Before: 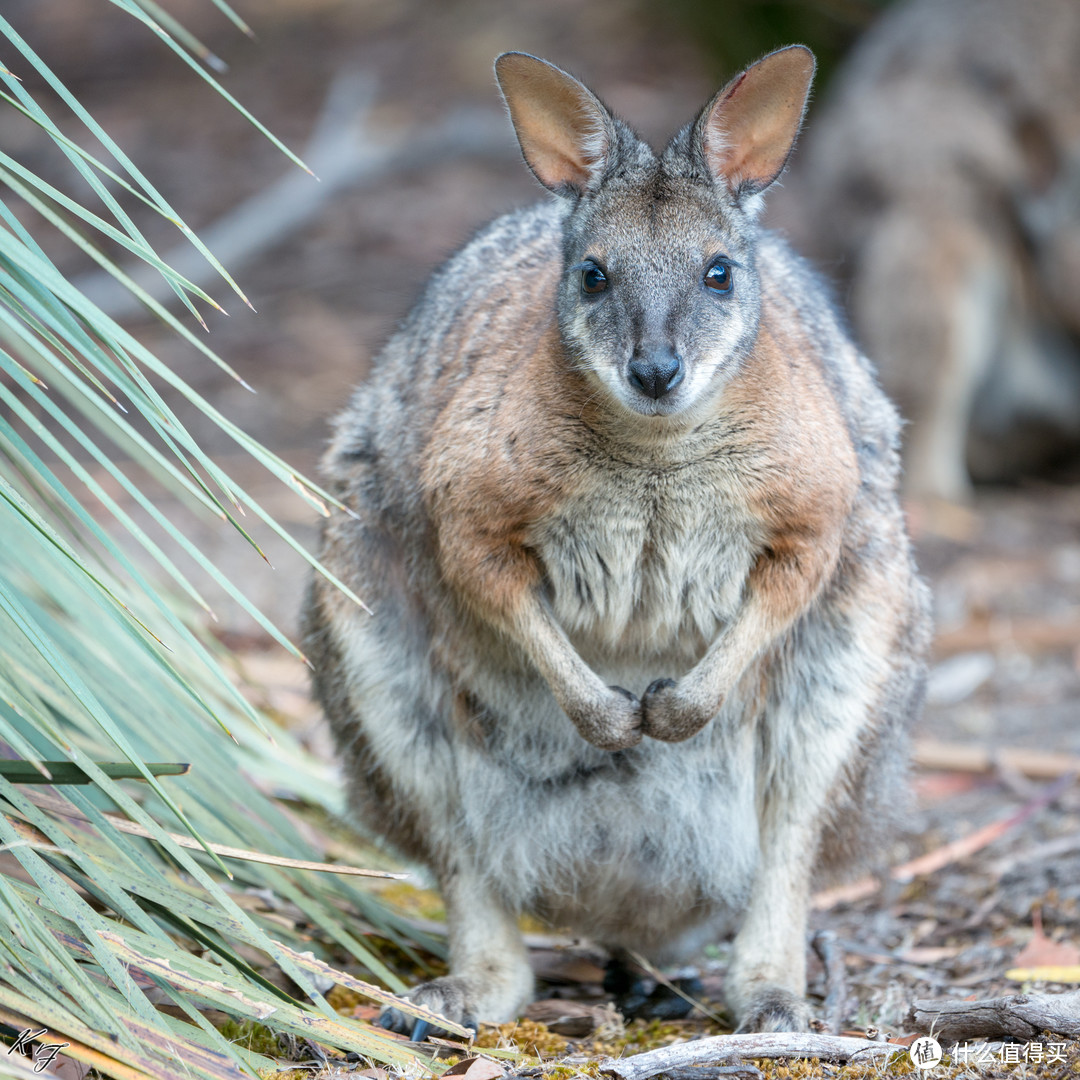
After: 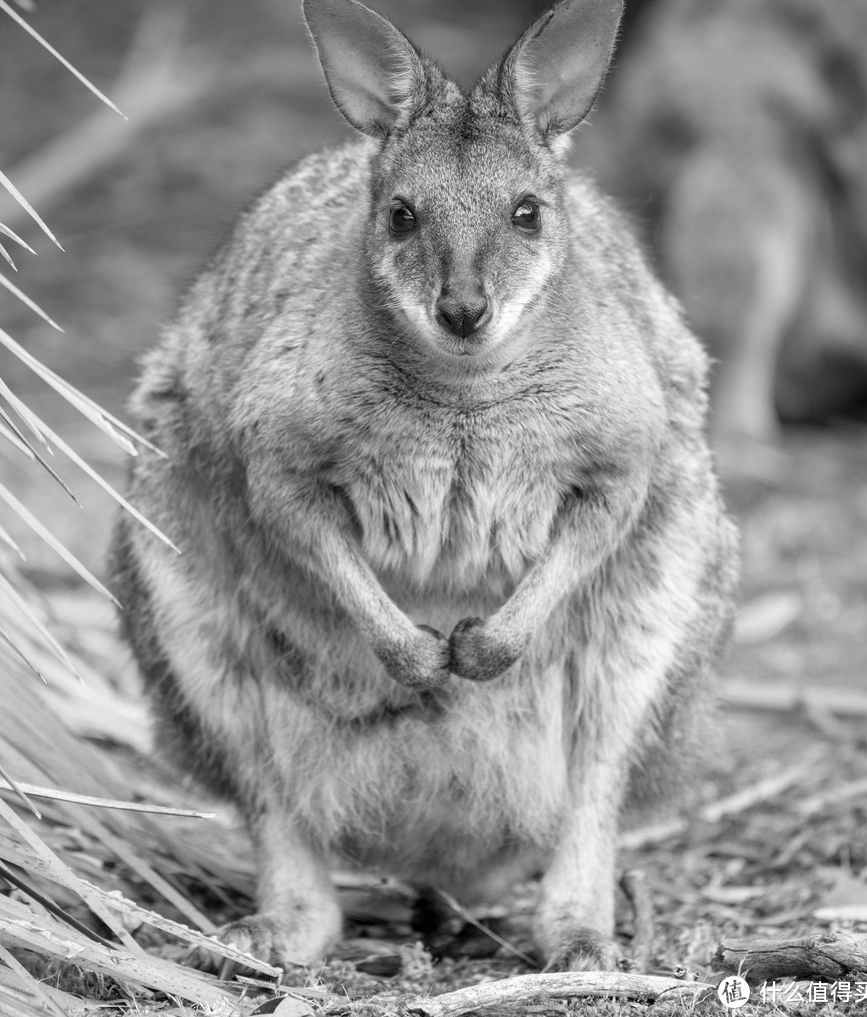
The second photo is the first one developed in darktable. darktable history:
crop and rotate: left 17.959%, top 5.771%, right 1.742%
monochrome: size 1
